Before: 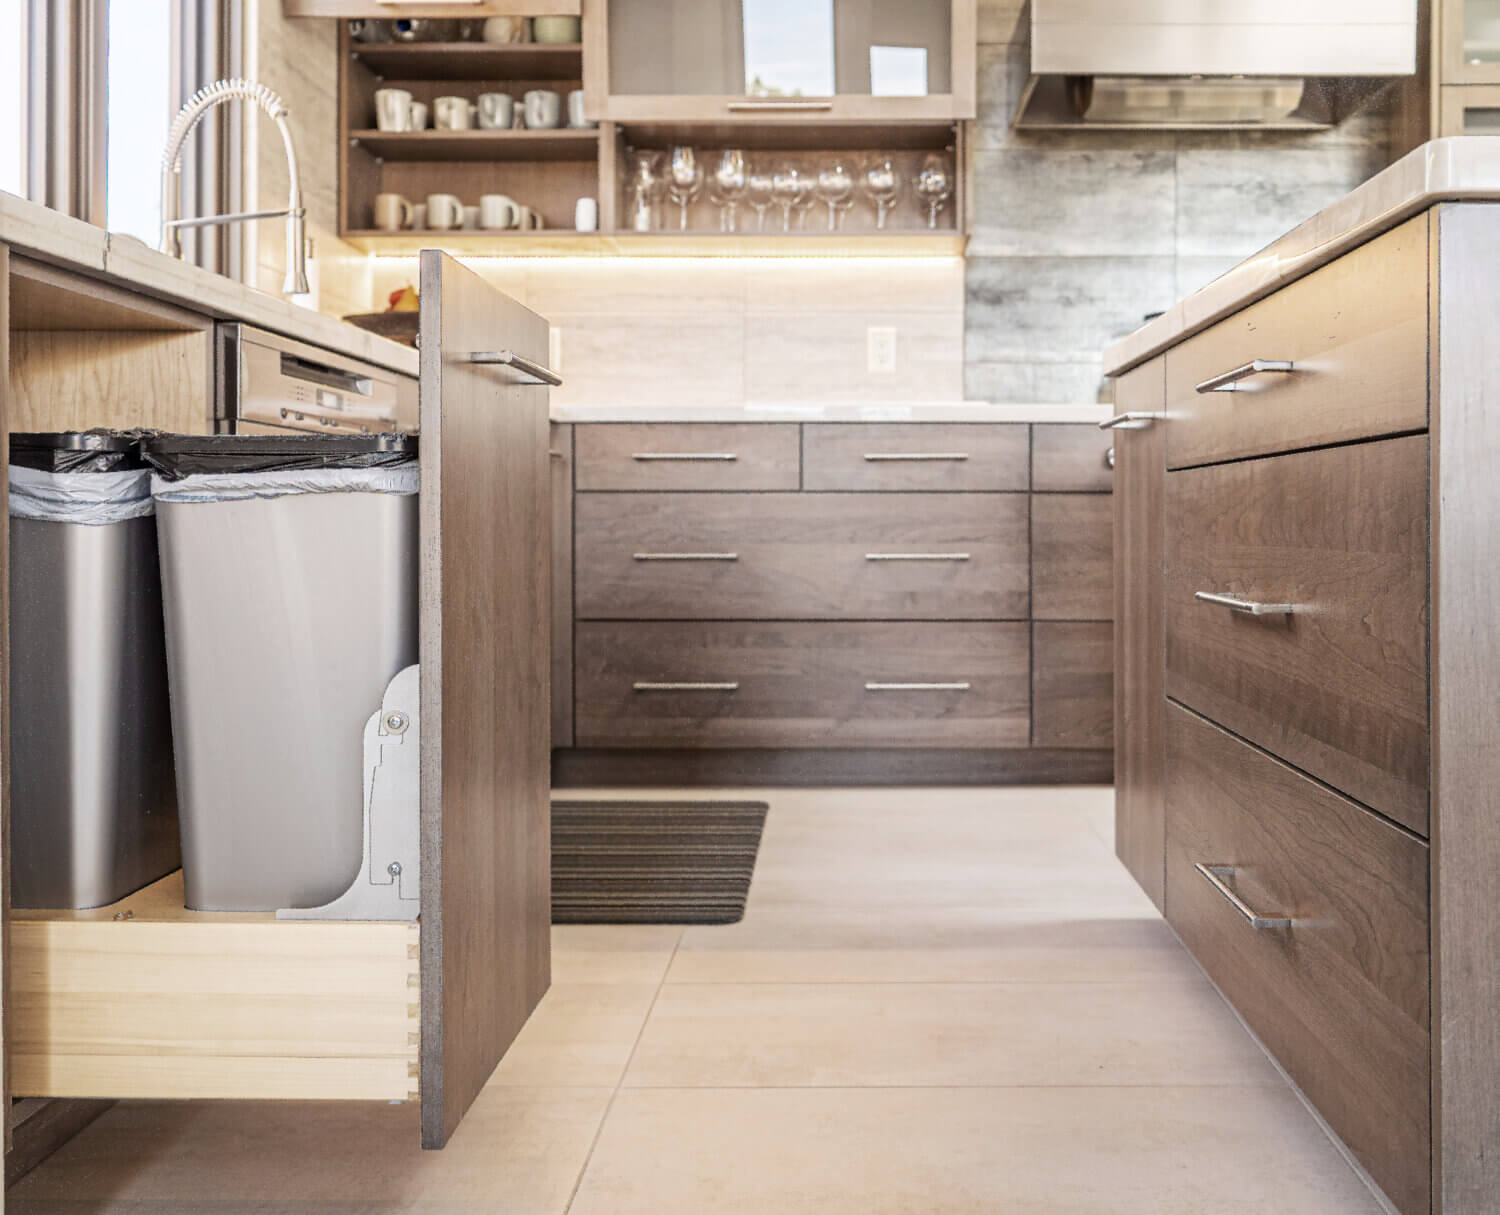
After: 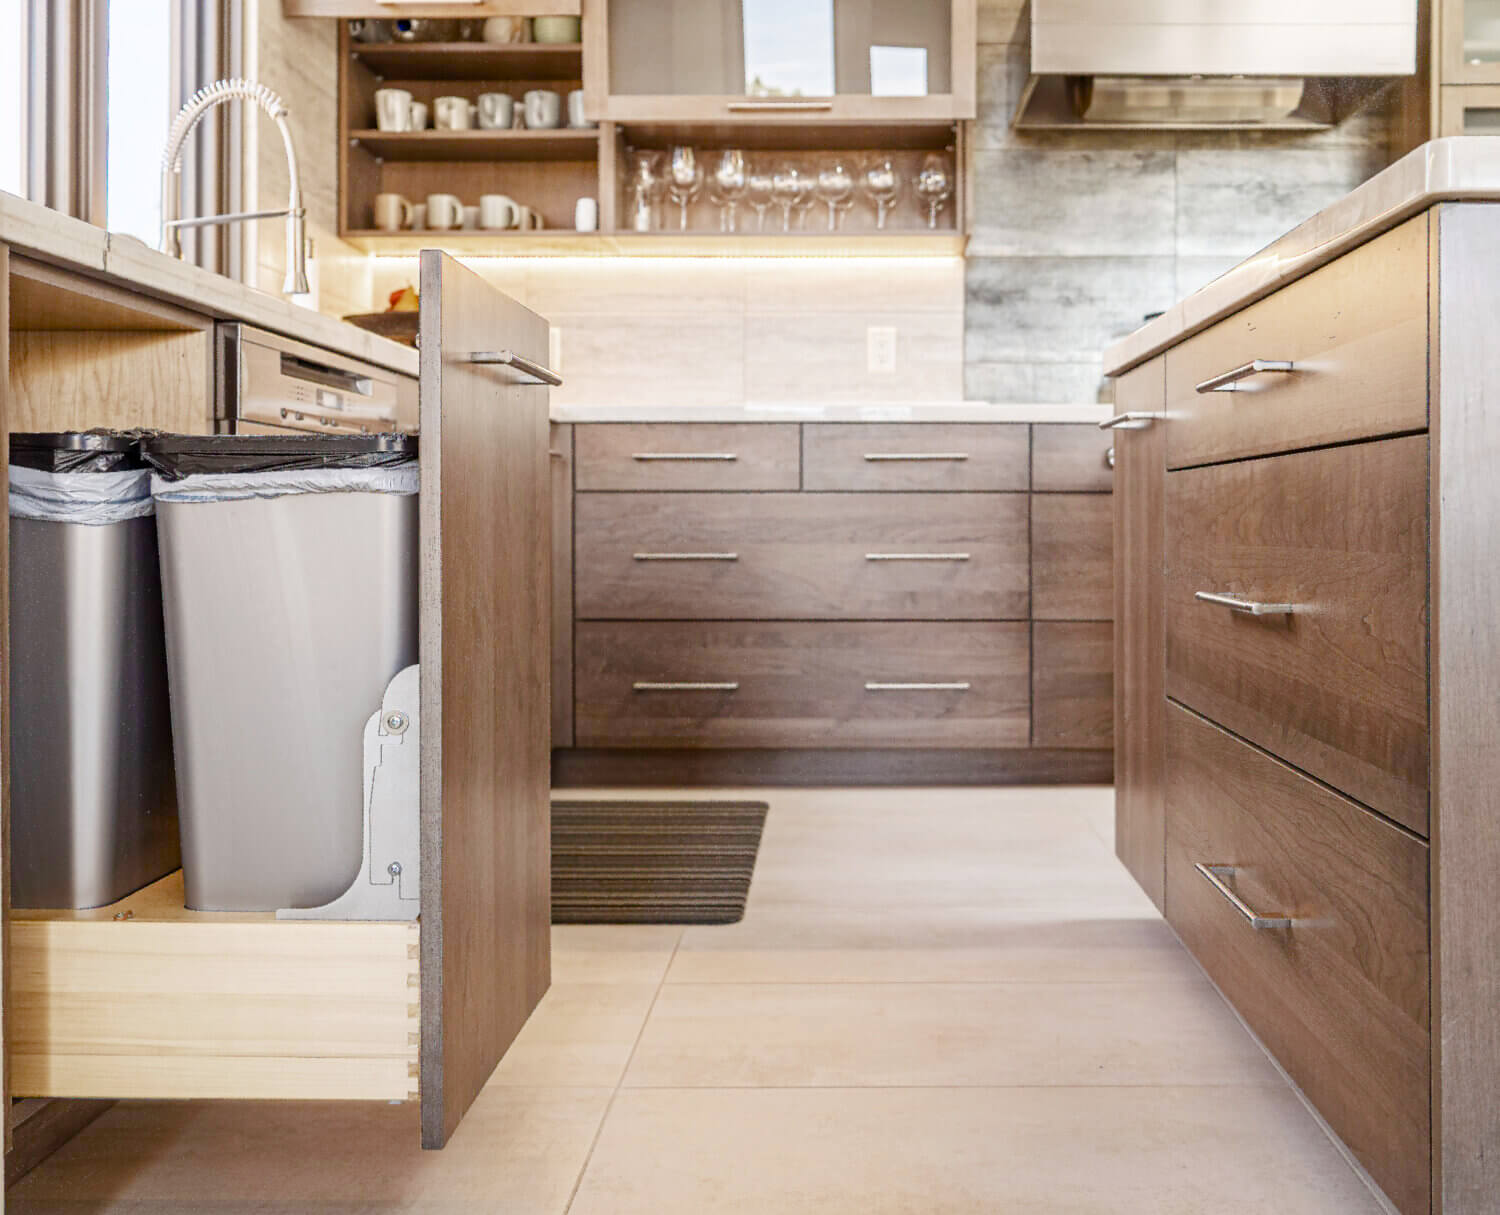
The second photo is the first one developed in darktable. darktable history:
color balance rgb: linear chroma grading › global chroma 13.044%, perceptual saturation grading › global saturation 20%, perceptual saturation grading › highlights -50.122%, perceptual saturation grading › shadows 30.694%, global vibrance 24.98%
